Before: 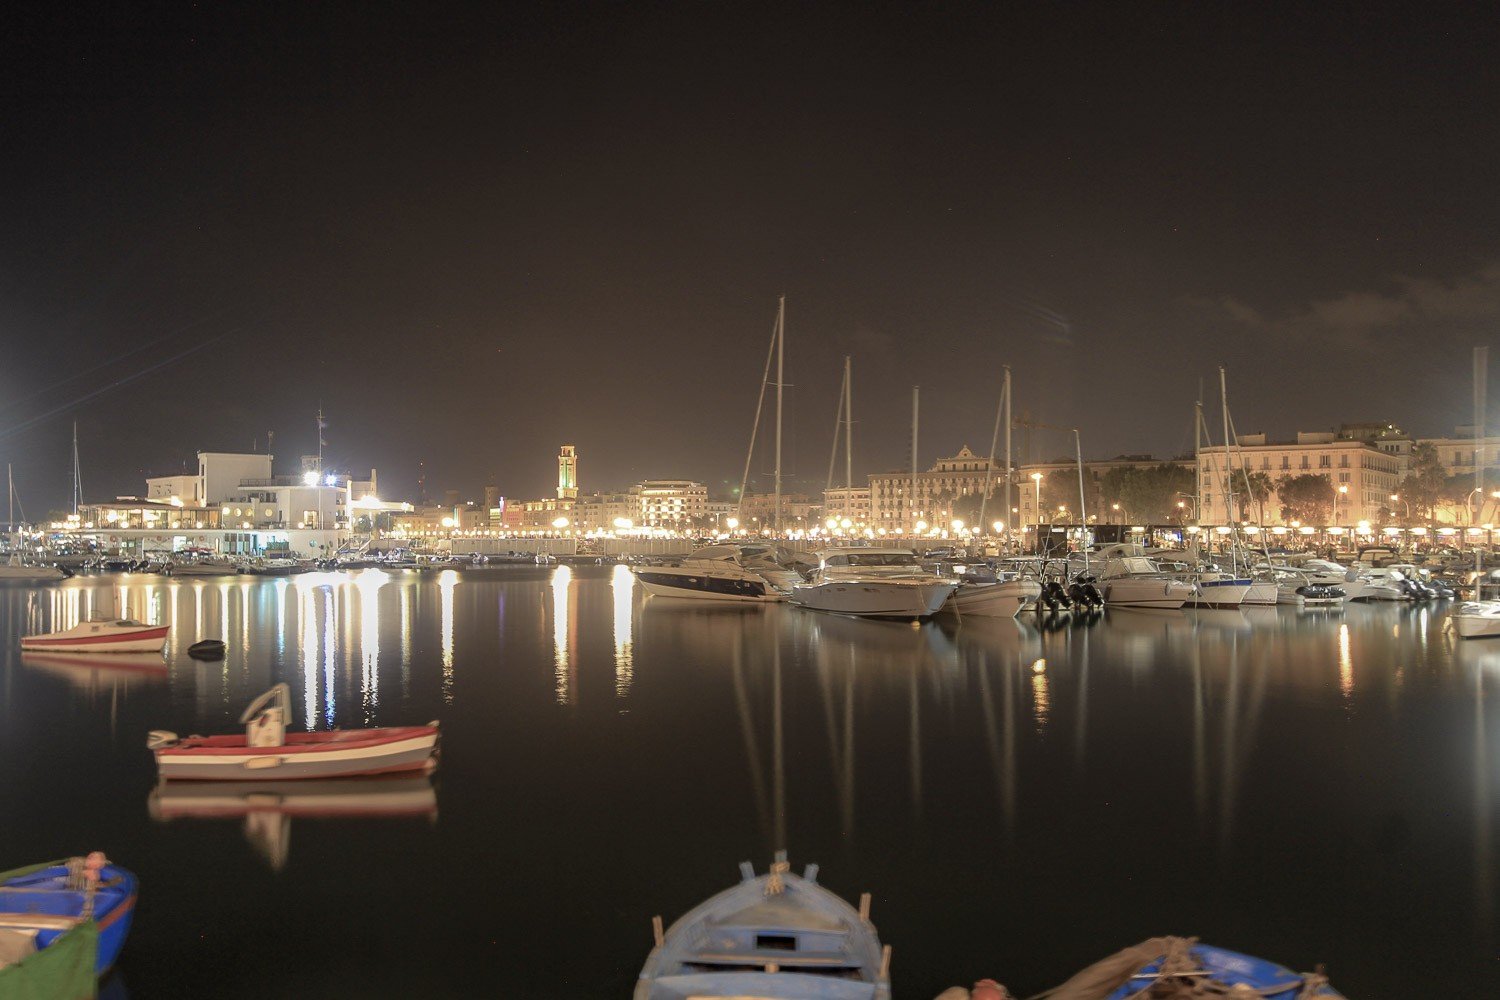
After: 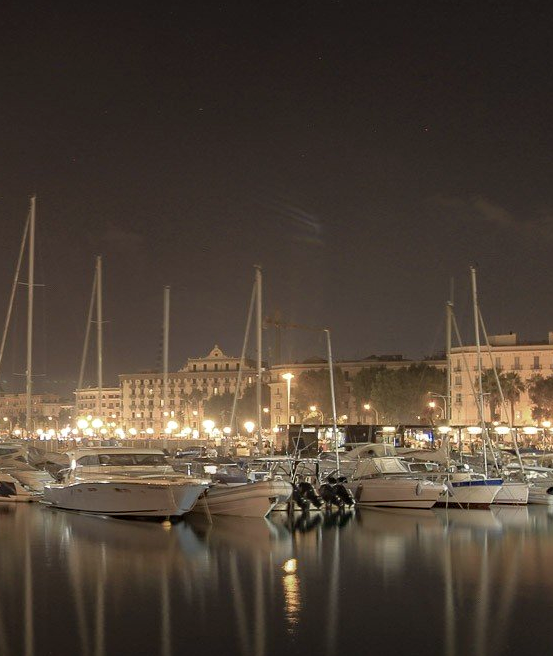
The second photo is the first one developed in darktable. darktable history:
haze removal: compatibility mode true, adaptive false
crop and rotate: left 49.936%, top 10.094%, right 13.136%, bottom 24.256%
